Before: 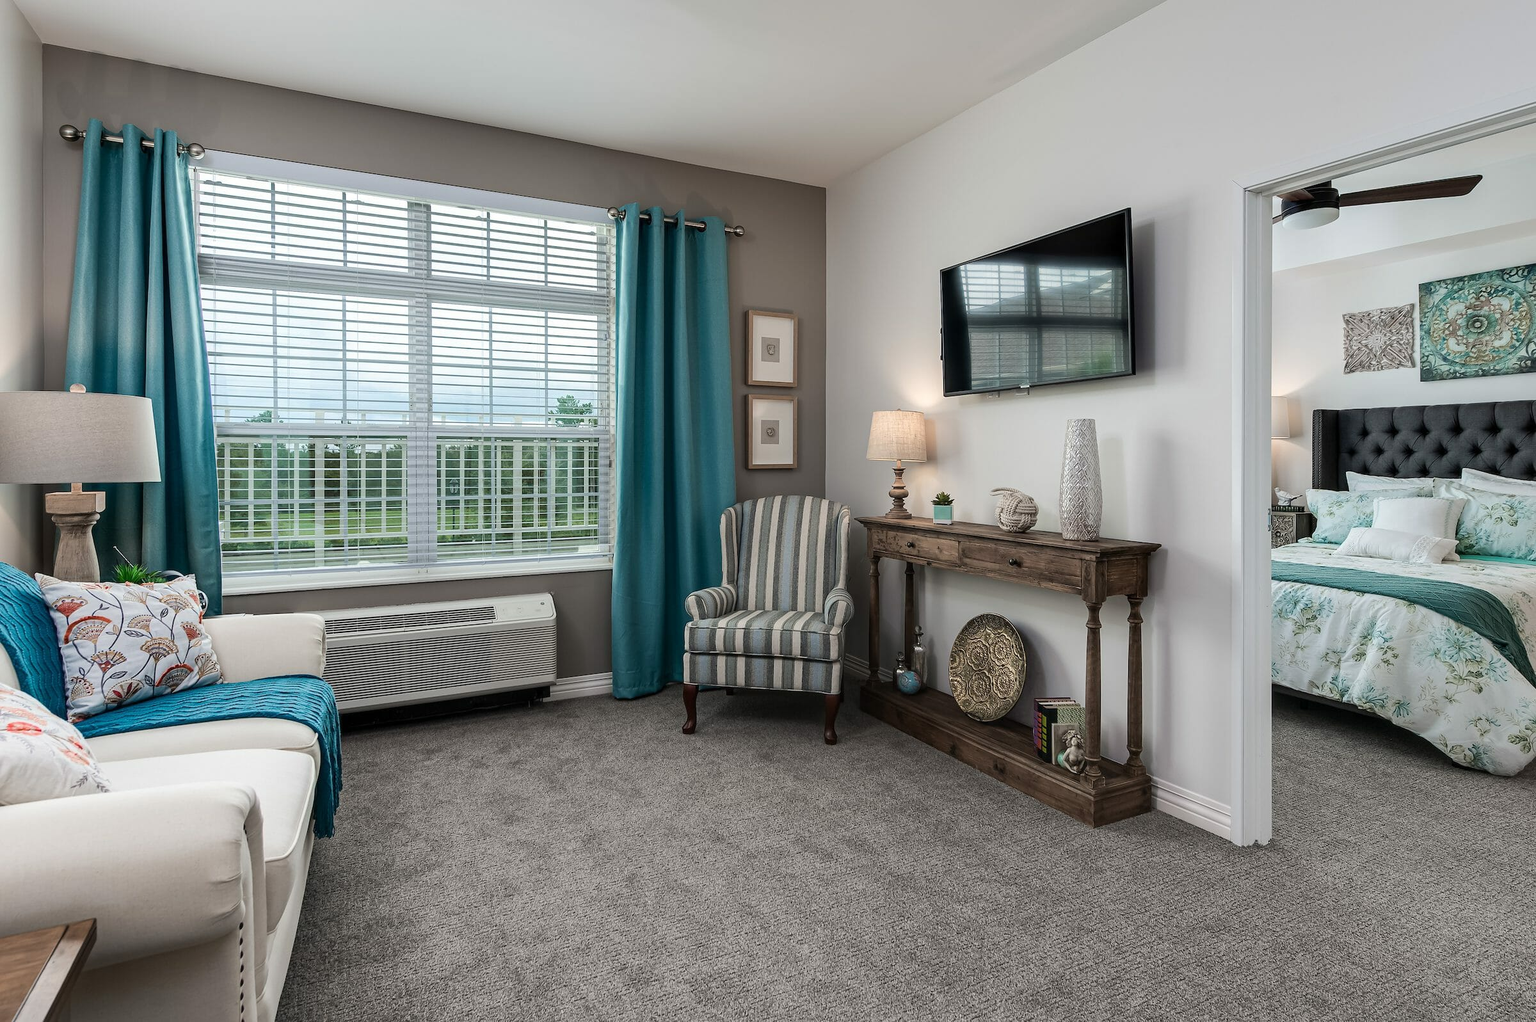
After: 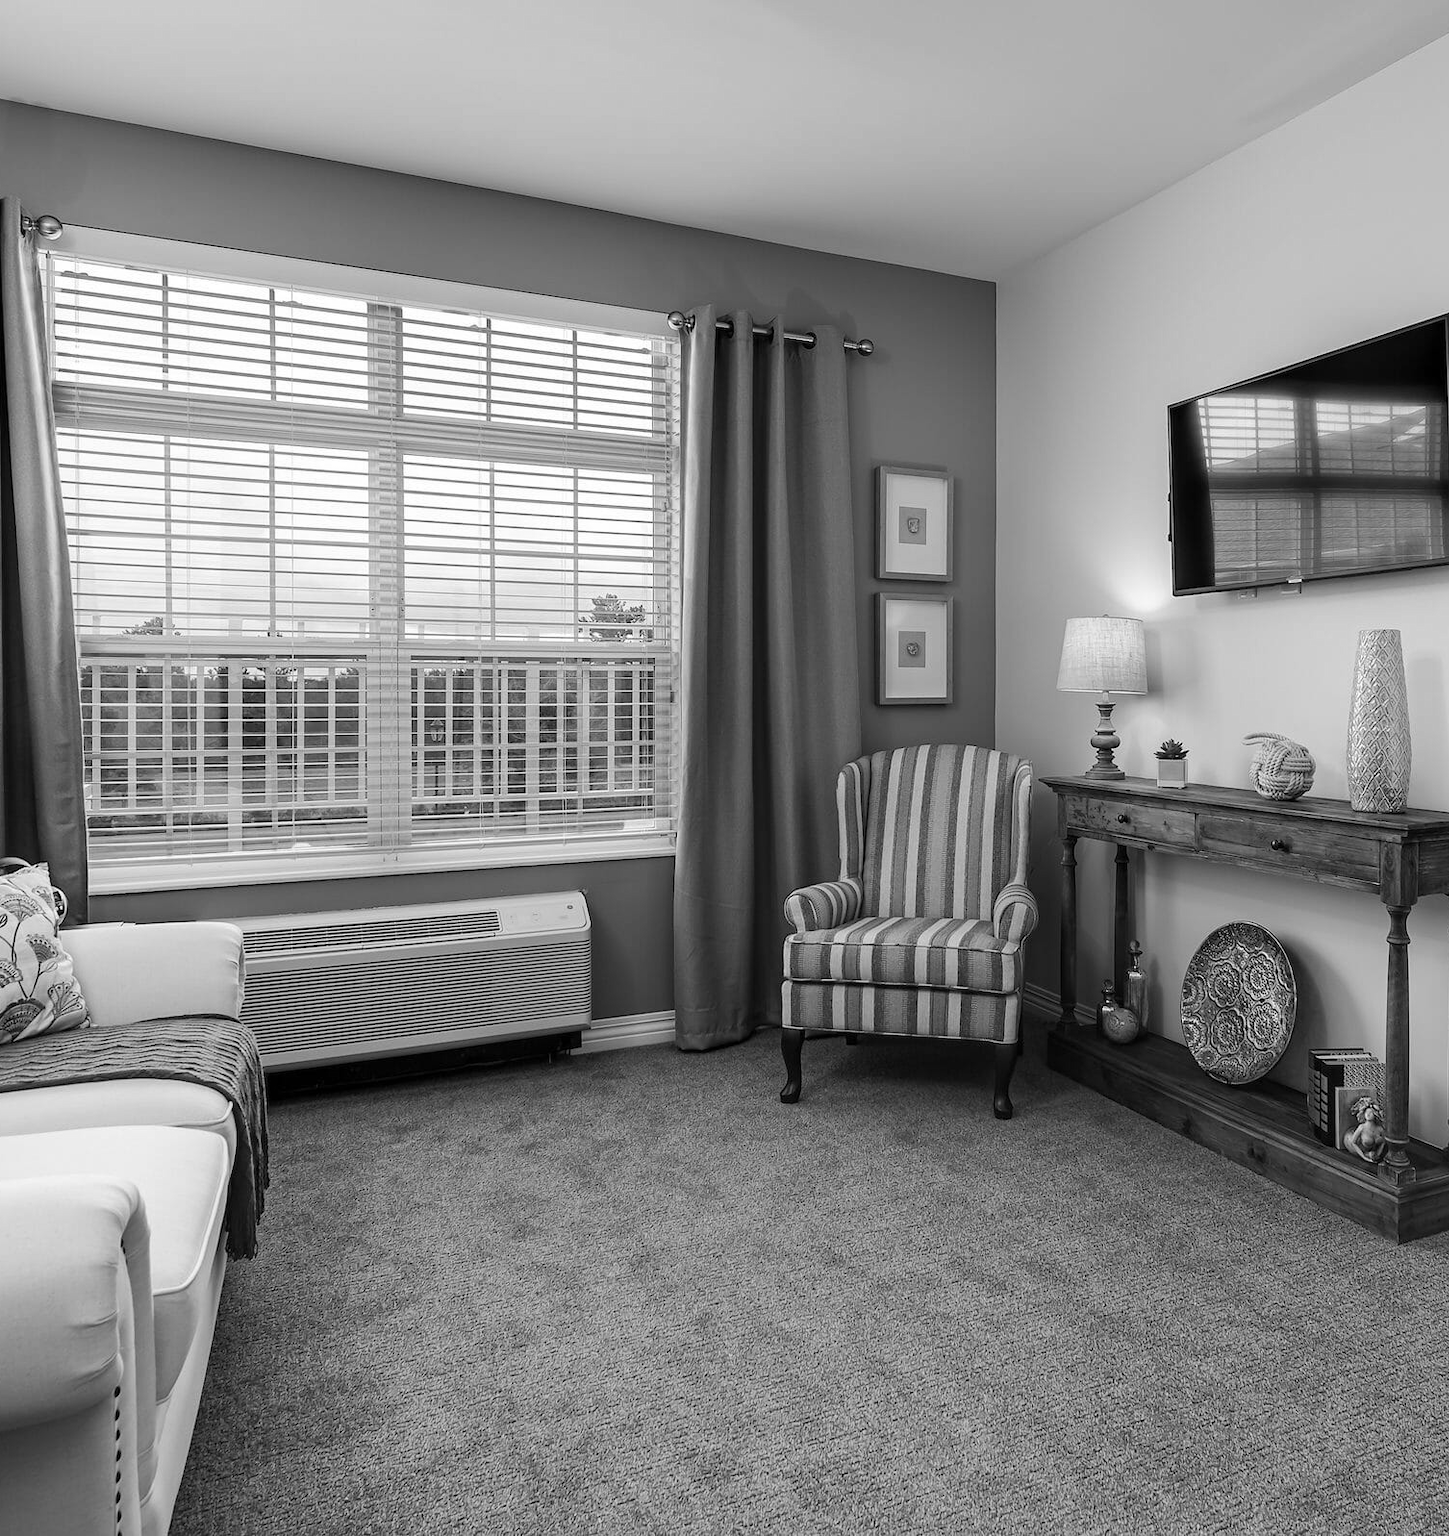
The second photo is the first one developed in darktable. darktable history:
contrast brightness saturation: saturation -1
crop: left 10.644%, right 26.528%
